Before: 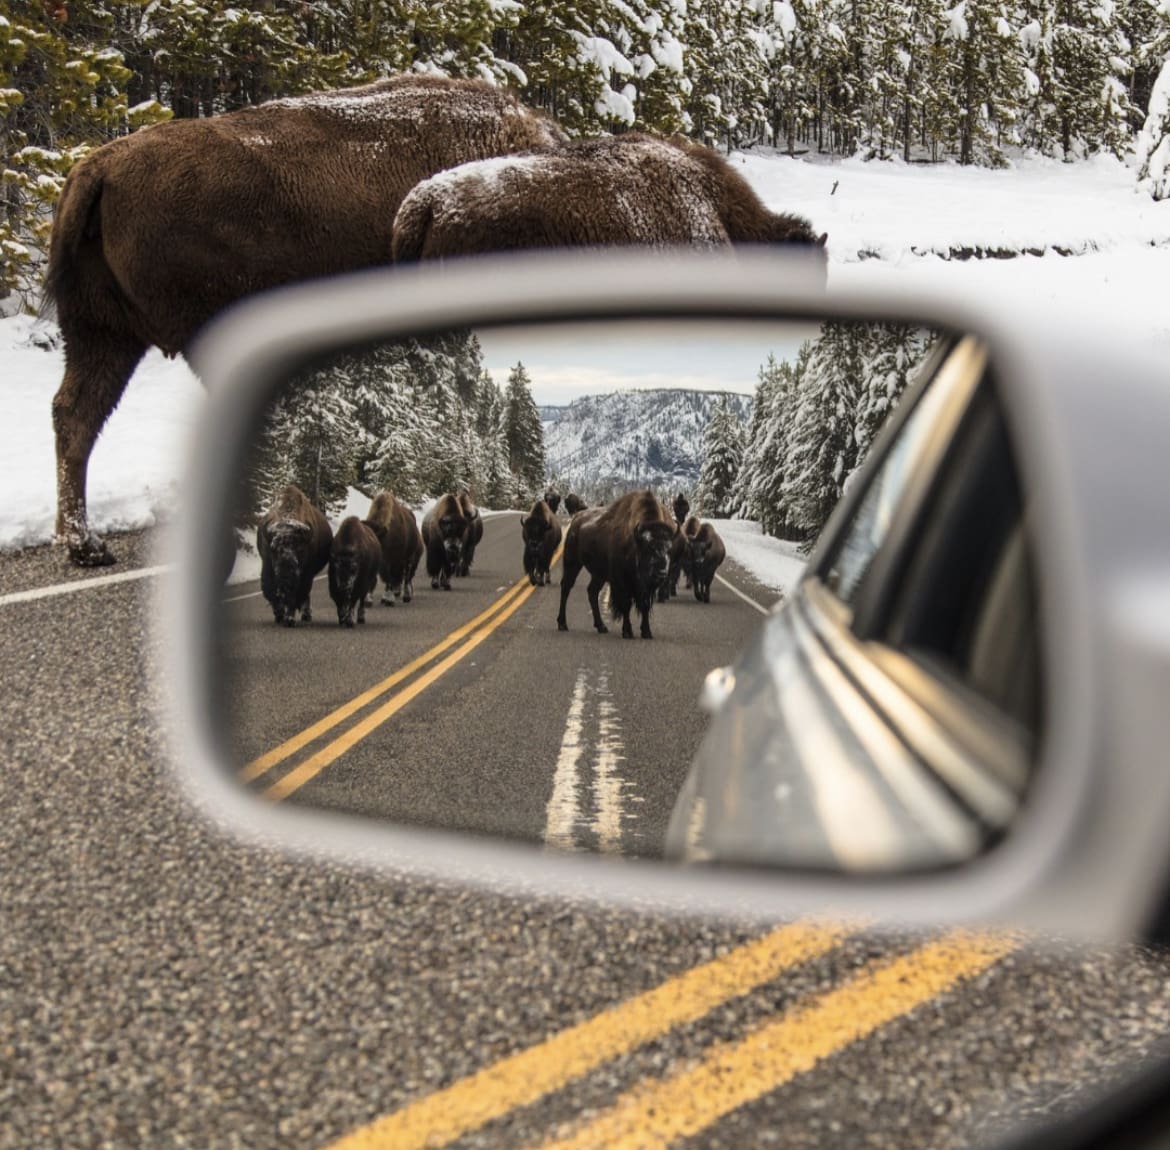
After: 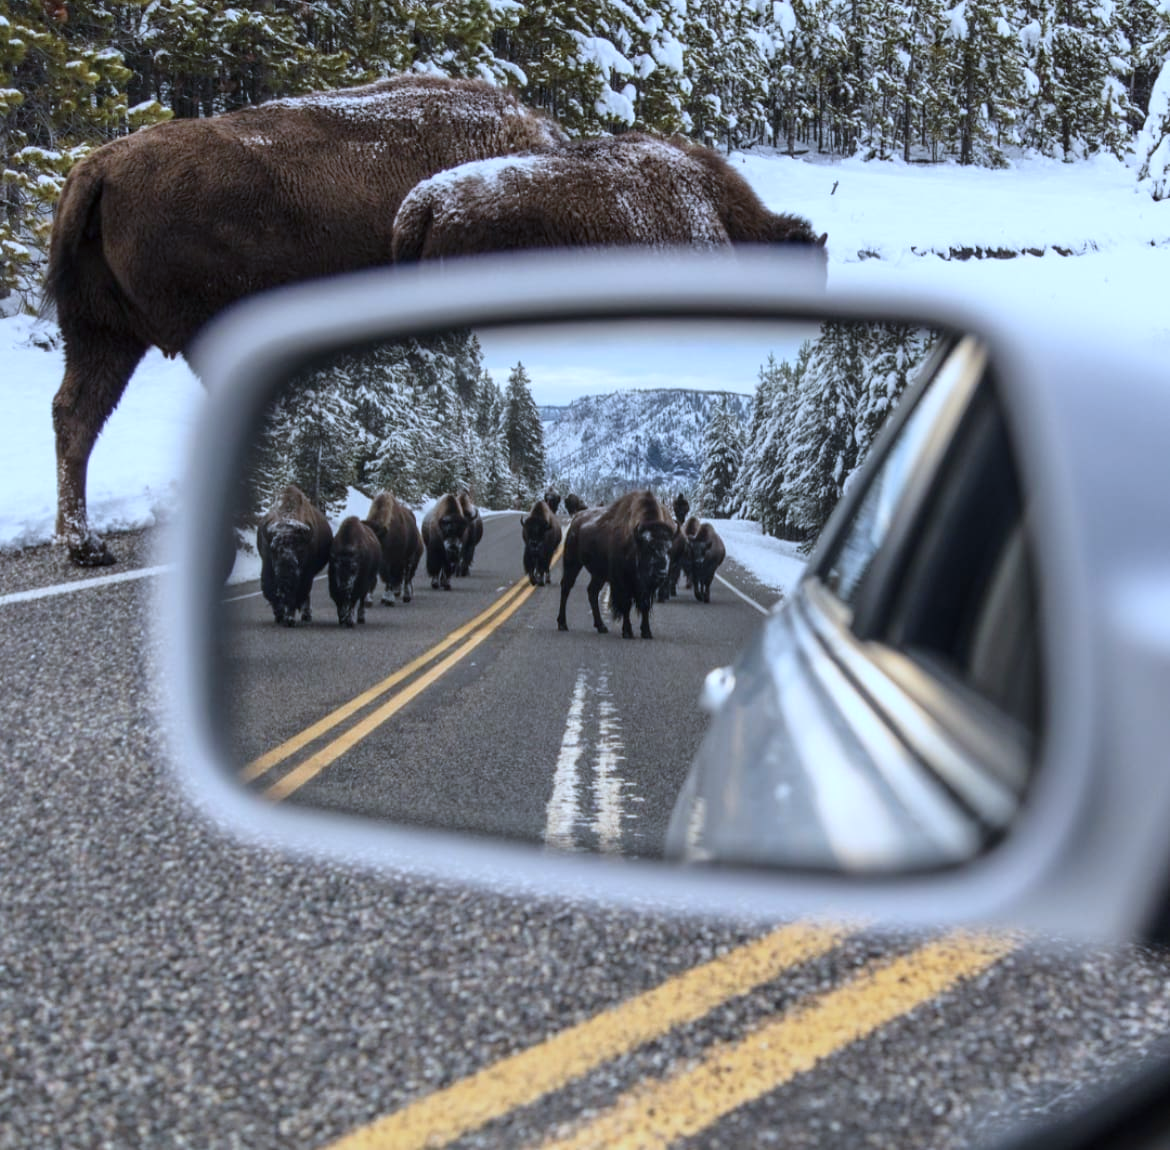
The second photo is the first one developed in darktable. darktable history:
color calibration: illuminant custom, x 0.392, y 0.392, temperature 3862.49 K
